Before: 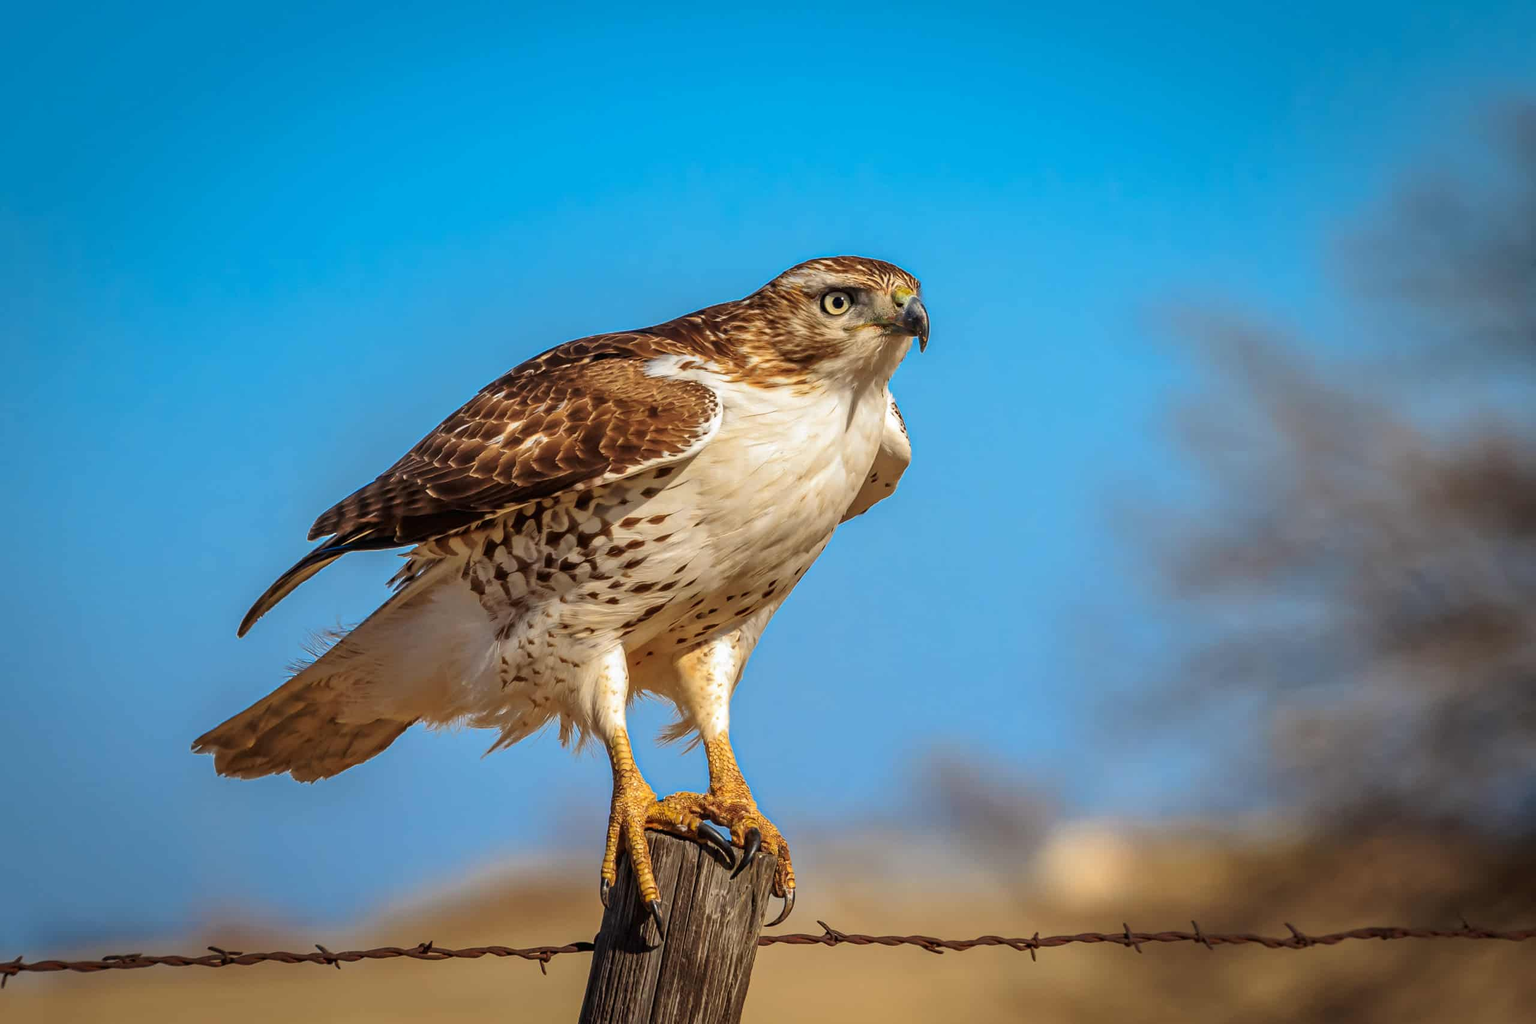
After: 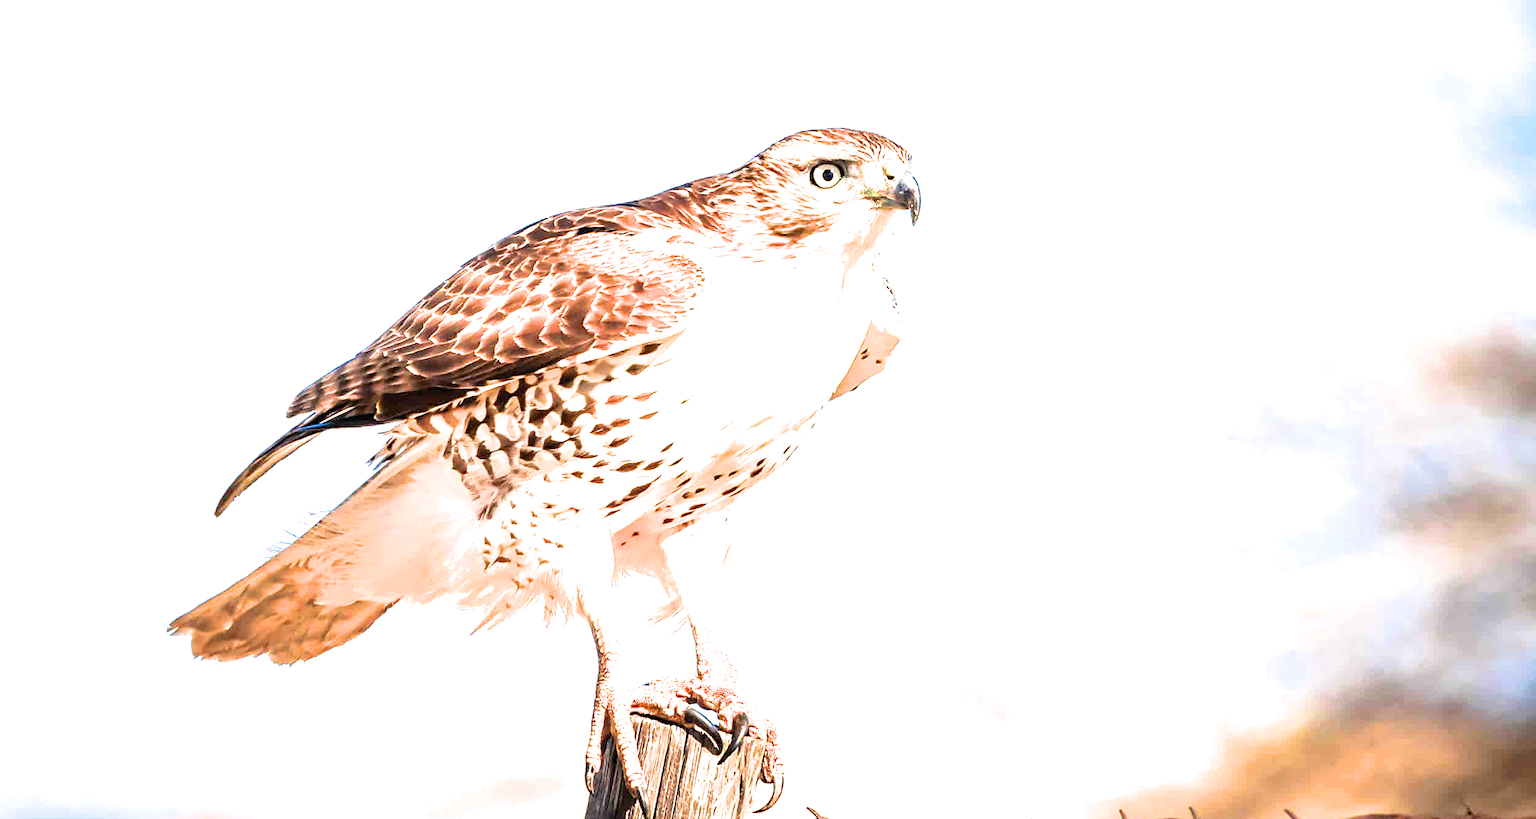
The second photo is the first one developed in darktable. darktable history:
sharpen: radius 1.833, amount 0.415, threshold 1.557
exposure: exposure 2.923 EV, compensate highlight preservation false
filmic rgb: black relative exposure -12.09 EV, white relative exposure 2.81 EV, target black luminance 0%, hardness 8.13, latitude 70.37%, contrast 1.14, highlights saturation mix 11.14%, shadows ↔ highlights balance -0.391%
crop and rotate: left 1.848%, top 12.879%, right 0.274%, bottom 8.744%
